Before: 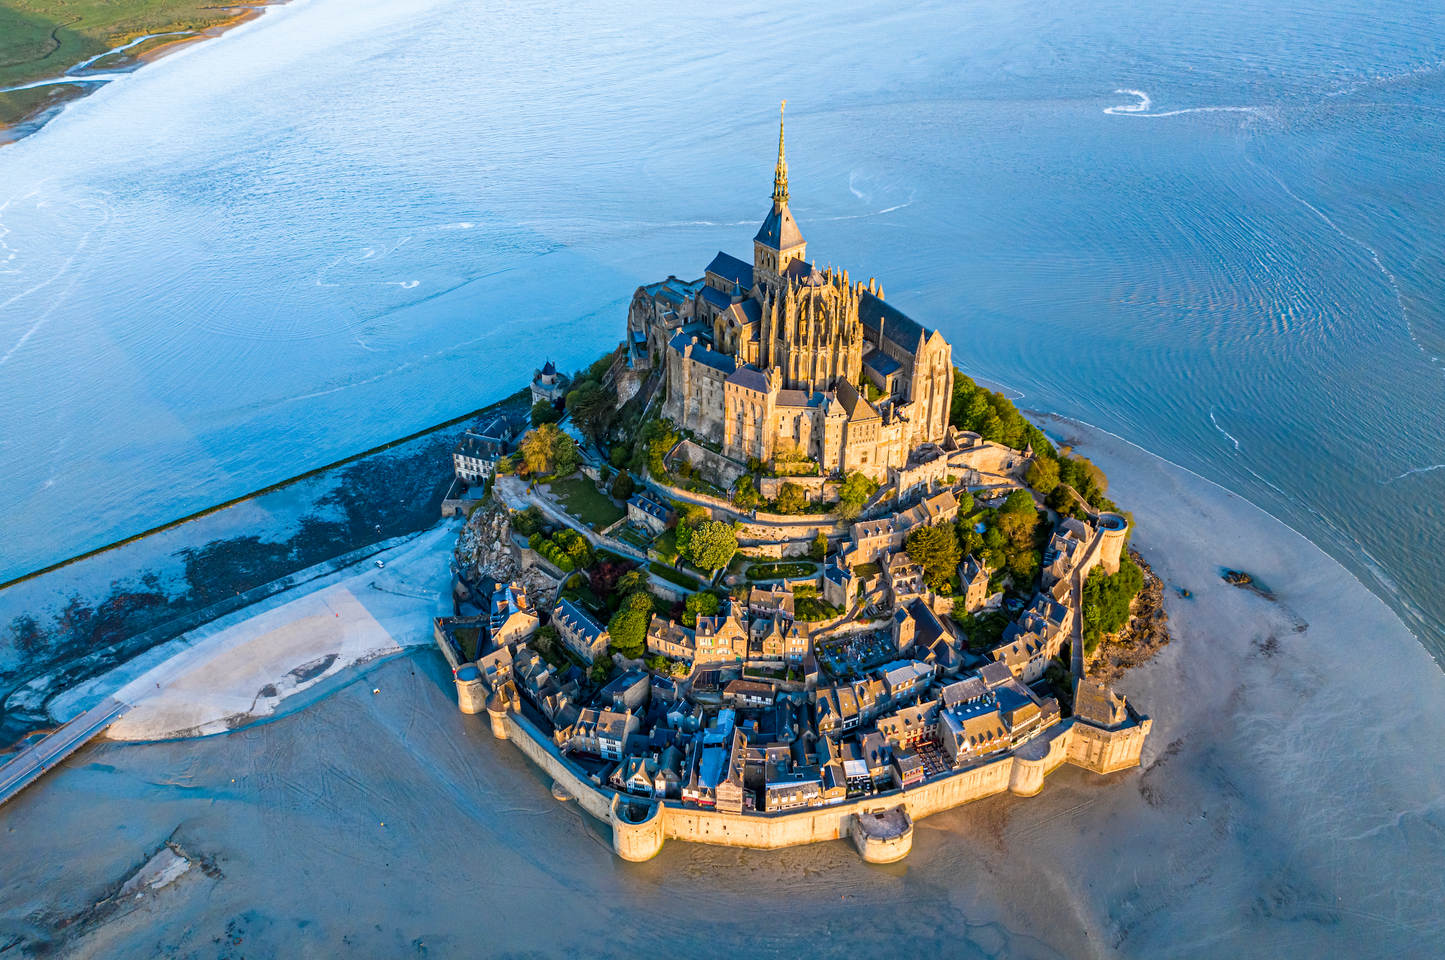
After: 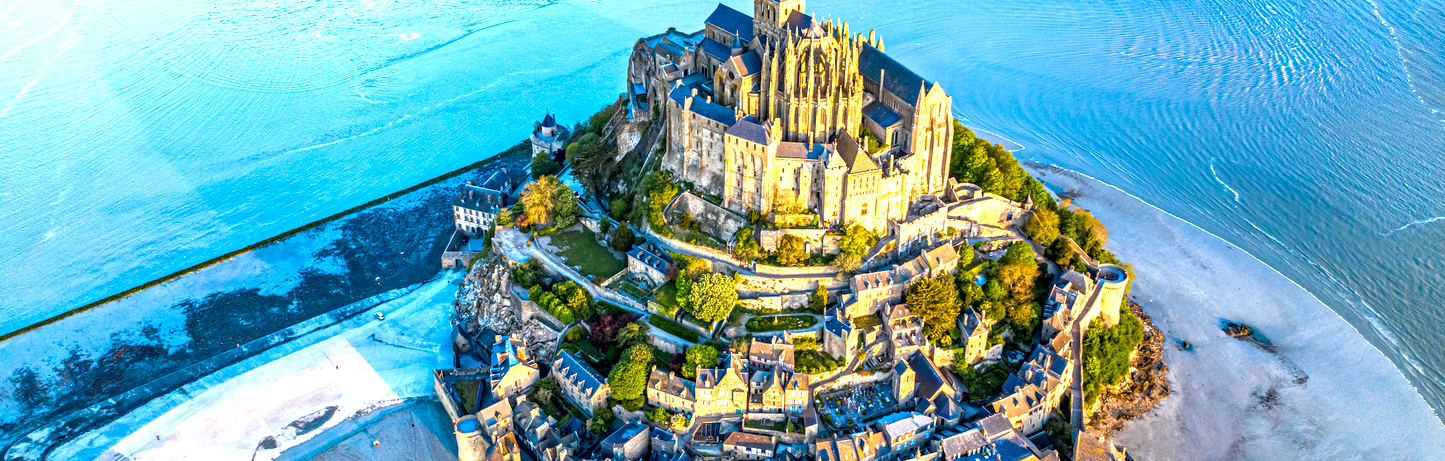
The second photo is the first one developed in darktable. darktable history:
exposure: black level correction 0.001, exposure 1.117 EV, compensate exposure bias true, compensate highlight preservation false
shadows and highlights: shadows 31.59, highlights -32.39, soften with gaussian
local contrast: on, module defaults
crop and rotate: top 25.933%, bottom 26.029%
haze removal: strength 0.118, distance 0.249, compatibility mode true, adaptive false
